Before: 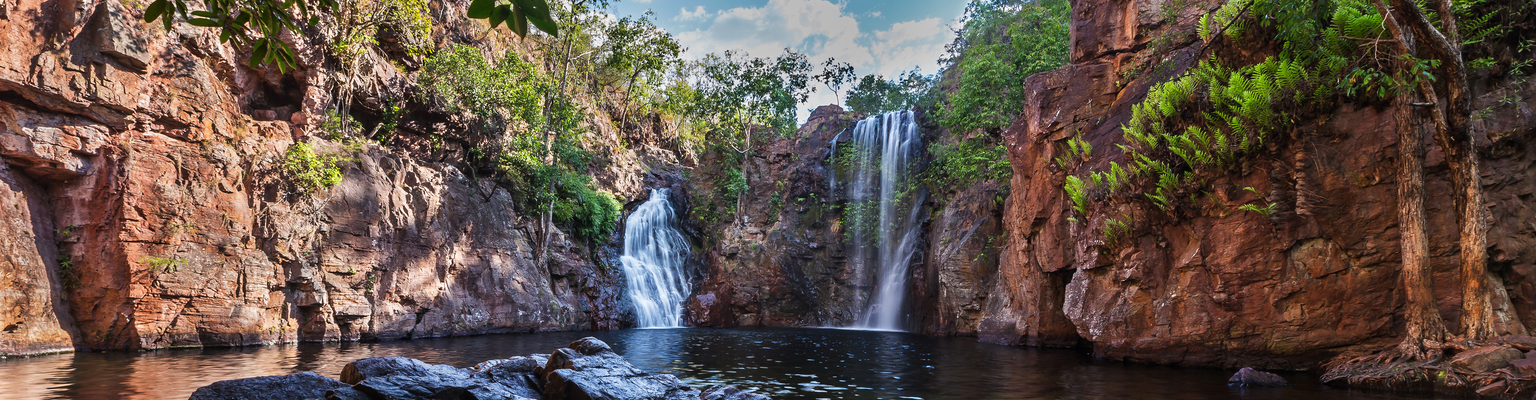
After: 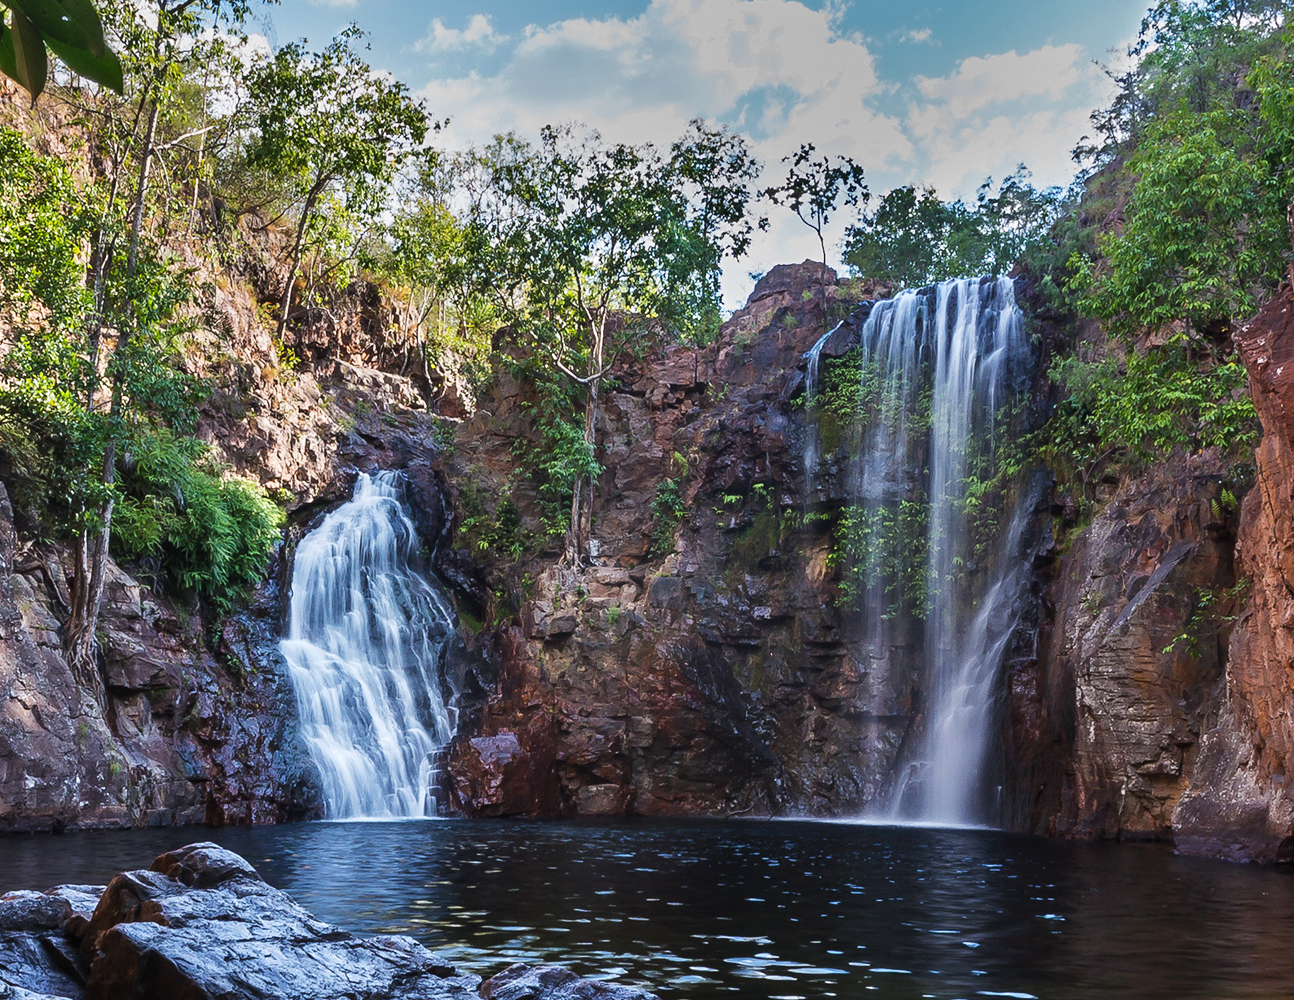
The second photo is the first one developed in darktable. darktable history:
crop: left 33.1%, right 33.182%
